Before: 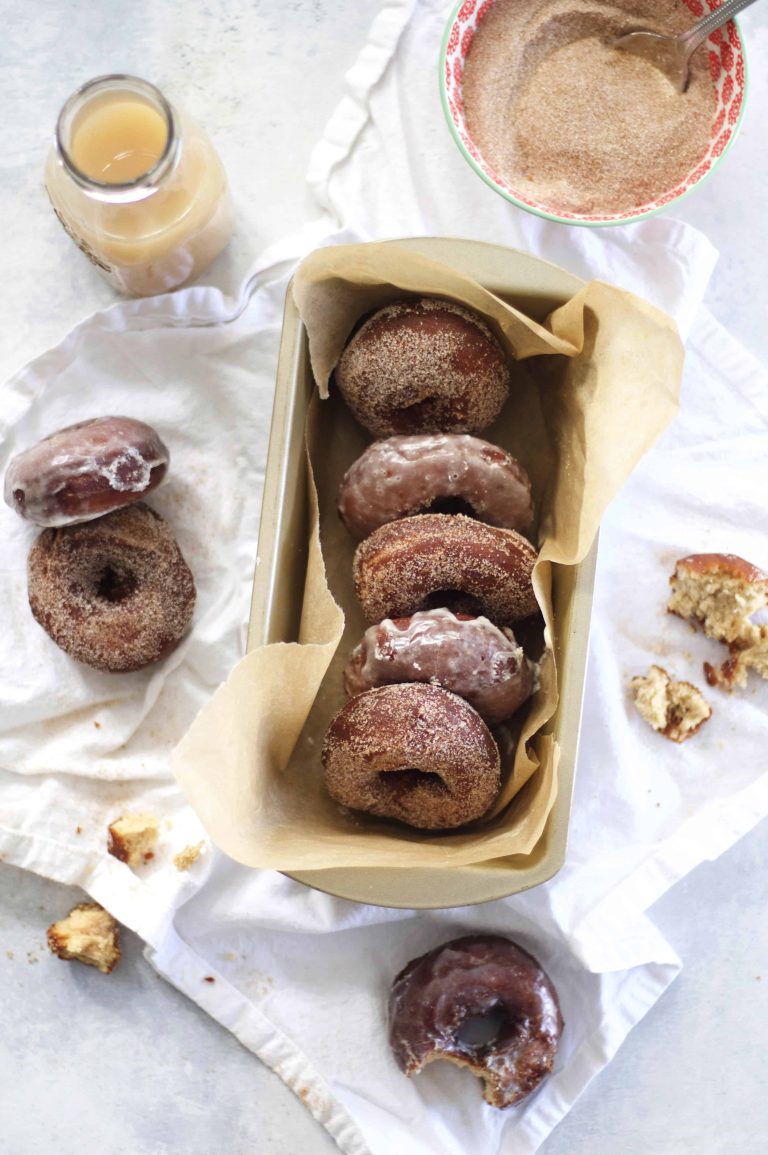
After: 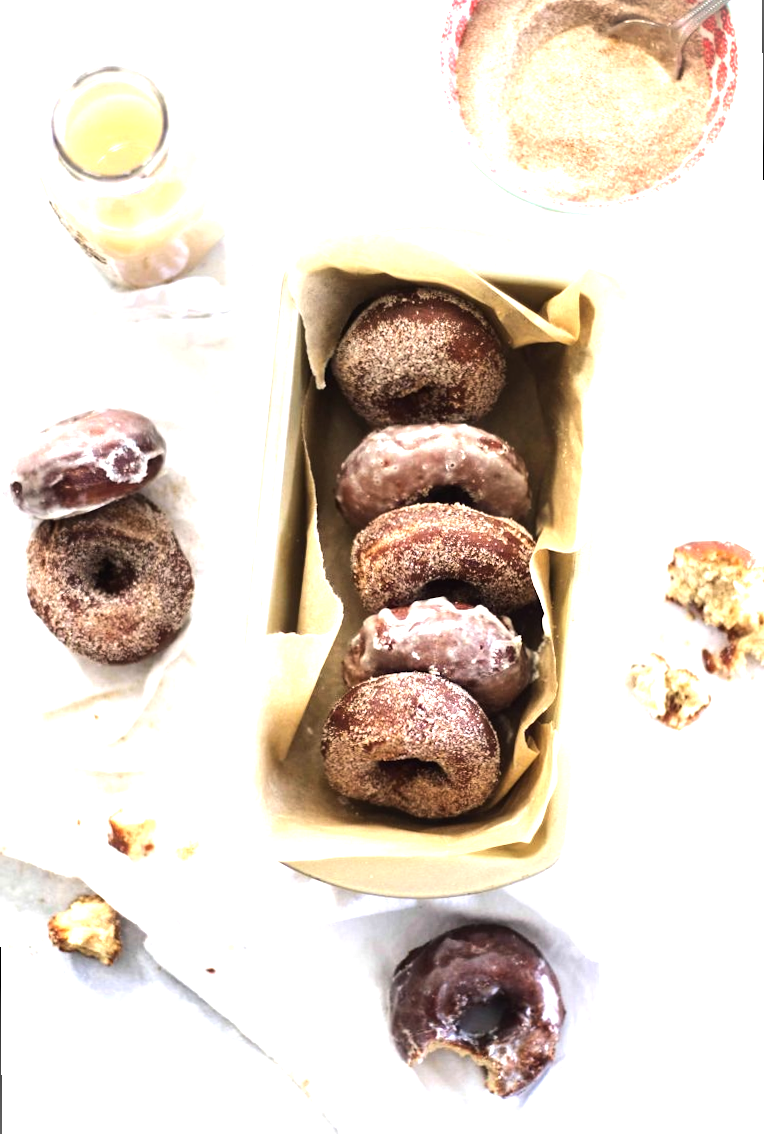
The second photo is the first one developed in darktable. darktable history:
exposure: exposure 0.574 EV, compensate highlight preservation false
tone equalizer: -8 EV -0.75 EV, -7 EV -0.7 EV, -6 EV -0.6 EV, -5 EV -0.4 EV, -3 EV 0.4 EV, -2 EV 0.6 EV, -1 EV 0.7 EV, +0 EV 0.75 EV, edges refinement/feathering 500, mask exposure compensation -1.57 EV, preserve details no
rotate and perspective: rotation -0.45°, automatic cropping original format, crop left 0.008, crop right 0.992, crop top 0.012, crop bottom 0.988
vignetting: fall-off start 100%, brightness 0.3, saturation 0
